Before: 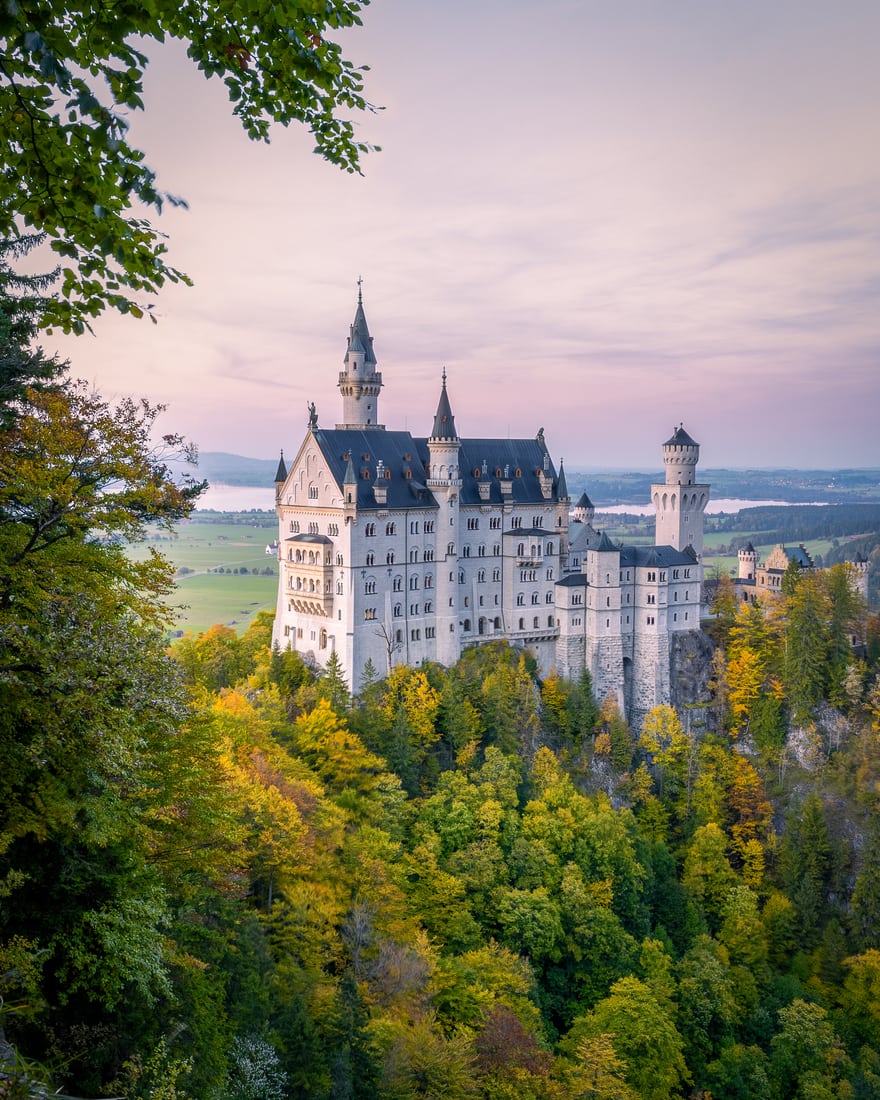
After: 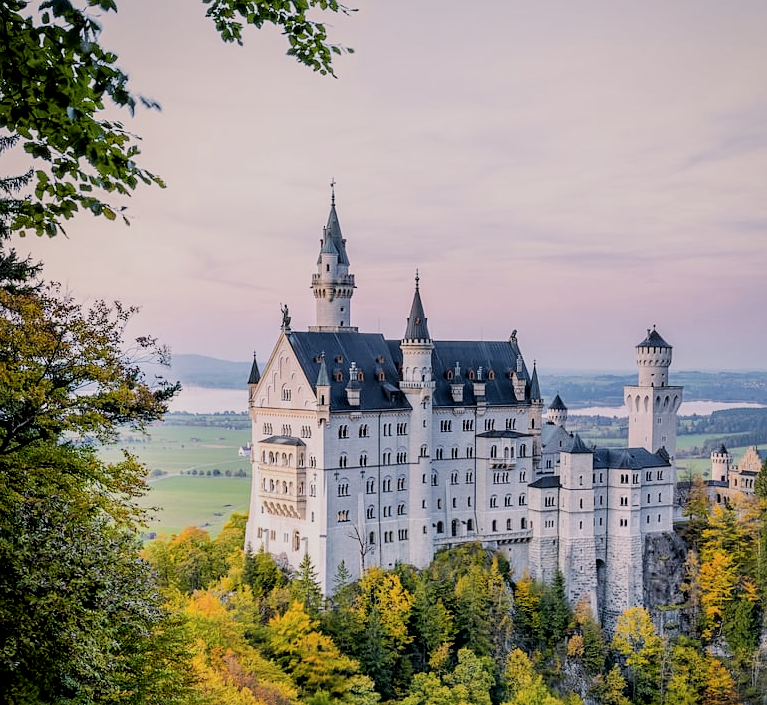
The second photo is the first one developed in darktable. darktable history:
filmic rgb: black relative exposure -4.28 EV, white relative exposure 4.56 EV, hardness 2.39, contrast 1.058
local contrast: highlights 101%, shadows 100%, detail 119%, midtone range 0.2
crop: left 3.127%, top 8.984%, right 9.642%, bottom 26.838%
sharpen: amount 0.214
tone curve: curves: ch0 [(0, 0.008) (0.083, 0.073) (0.28, 0.286) (0.528, 0.559) (0.961, 0.966) (1, 1)], color space Lab, independent channels, preserve colors none
